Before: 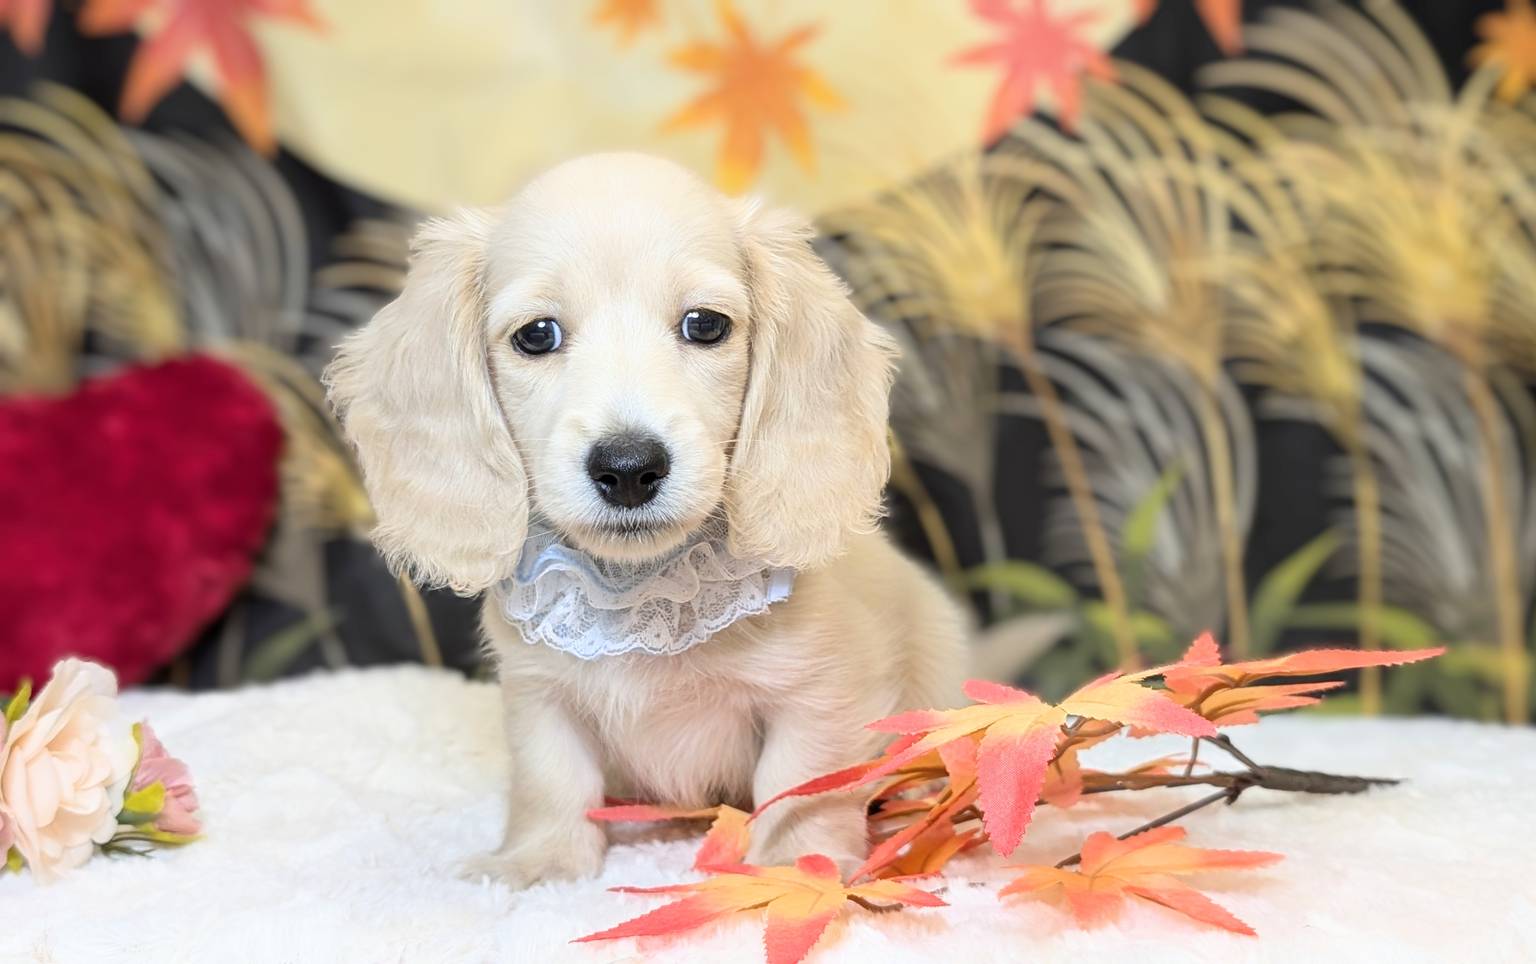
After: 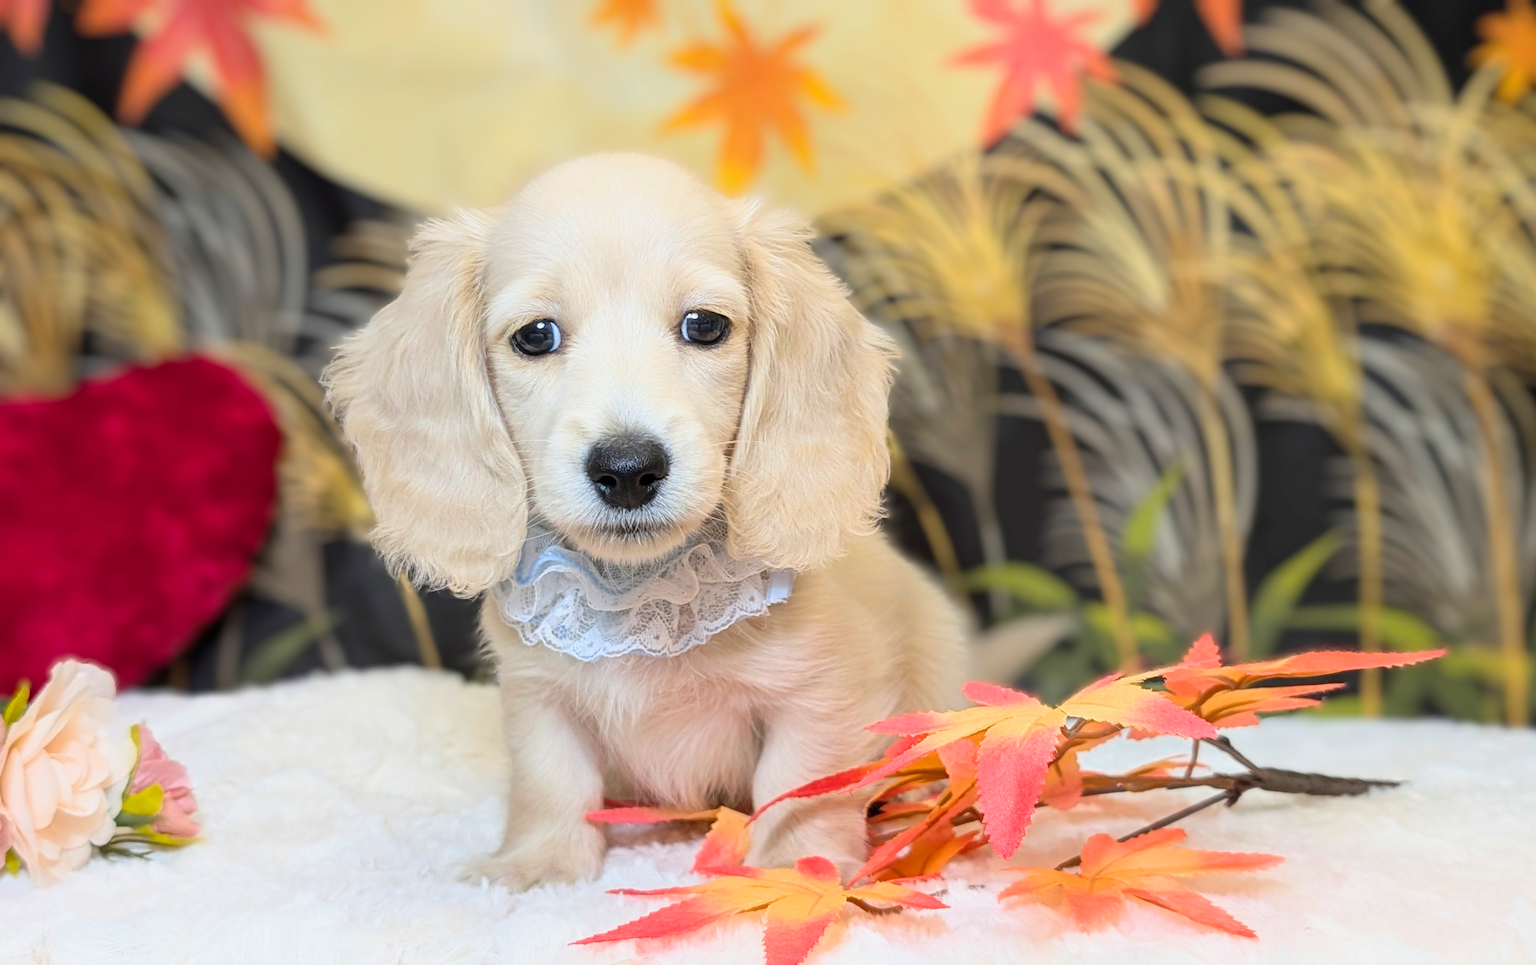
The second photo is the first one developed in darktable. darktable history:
crop: left 0.143%
color balance rgb: perceptual saturation grading › global saturation 0.929%, global vibrance 20%
color correction: highlights a* -0.172, highlights b* -0.08
exposure: exposure -0.114 EV, compensate highlight preservation false
